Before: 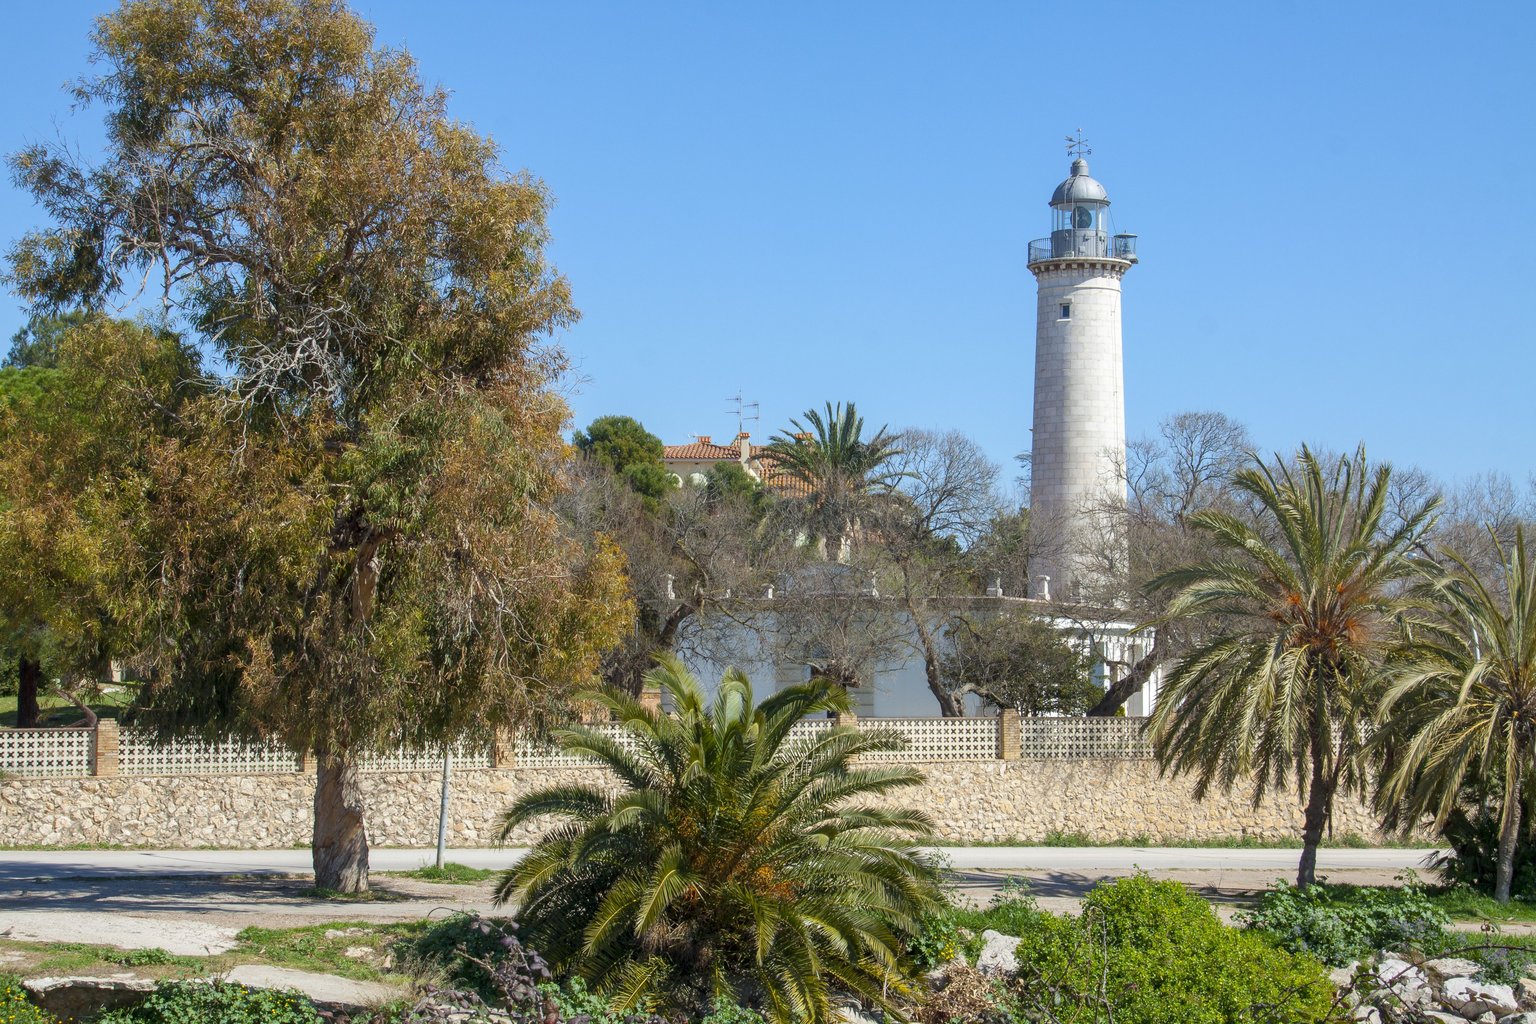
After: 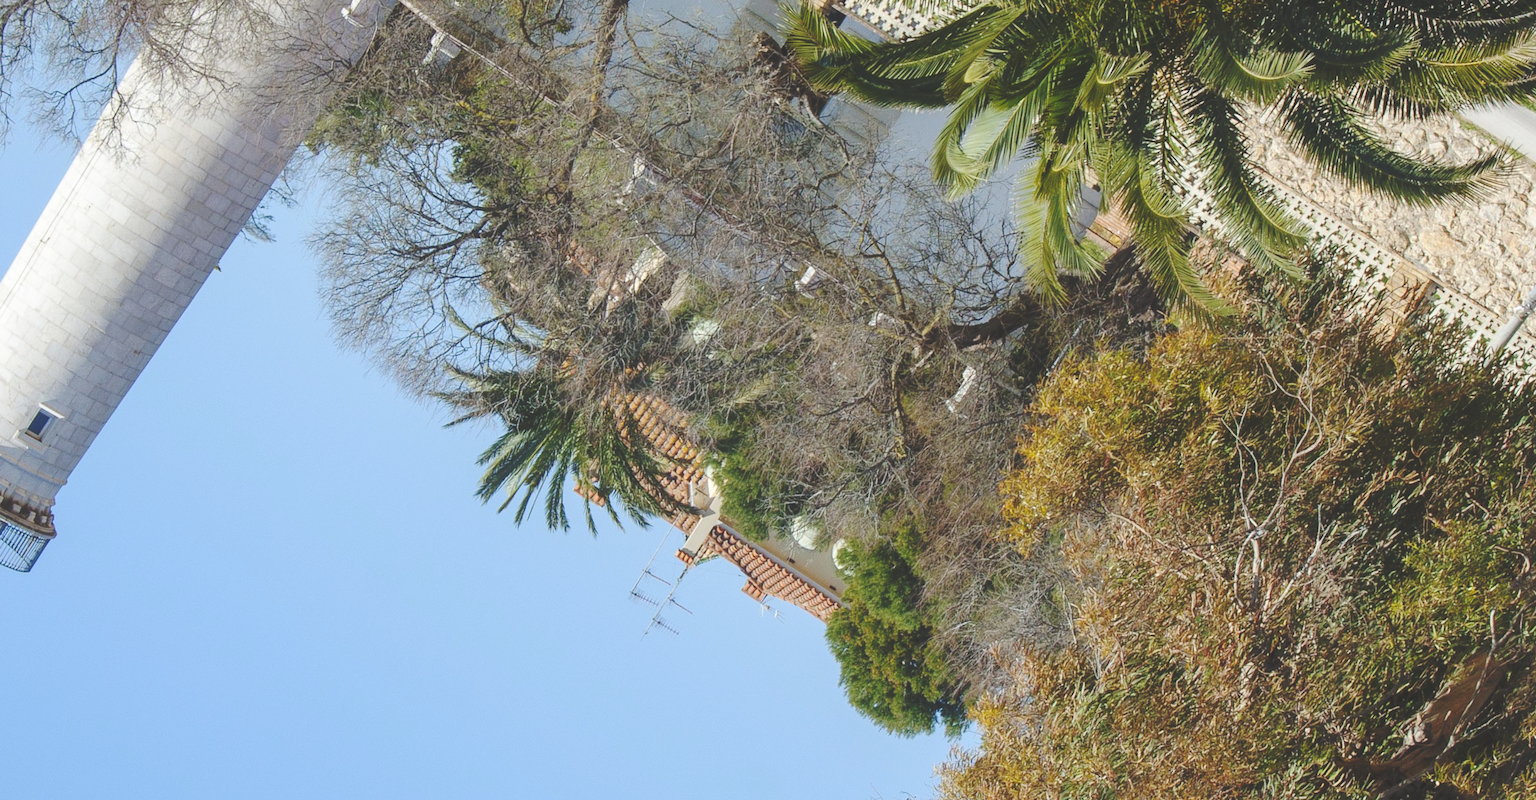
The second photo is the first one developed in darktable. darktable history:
crop and rotate: angle 147.2°, left 9.187%, top 15.559%, right 4.522%, bottom 16.972%
base curve: curves: ch0 [(0, 0.024) (0.055, 0.065) (0.121, 0.166) (0.236, 0.319) (0.693, 0.726) (1, 1)], exposure shift 0.572, preserve colors none
